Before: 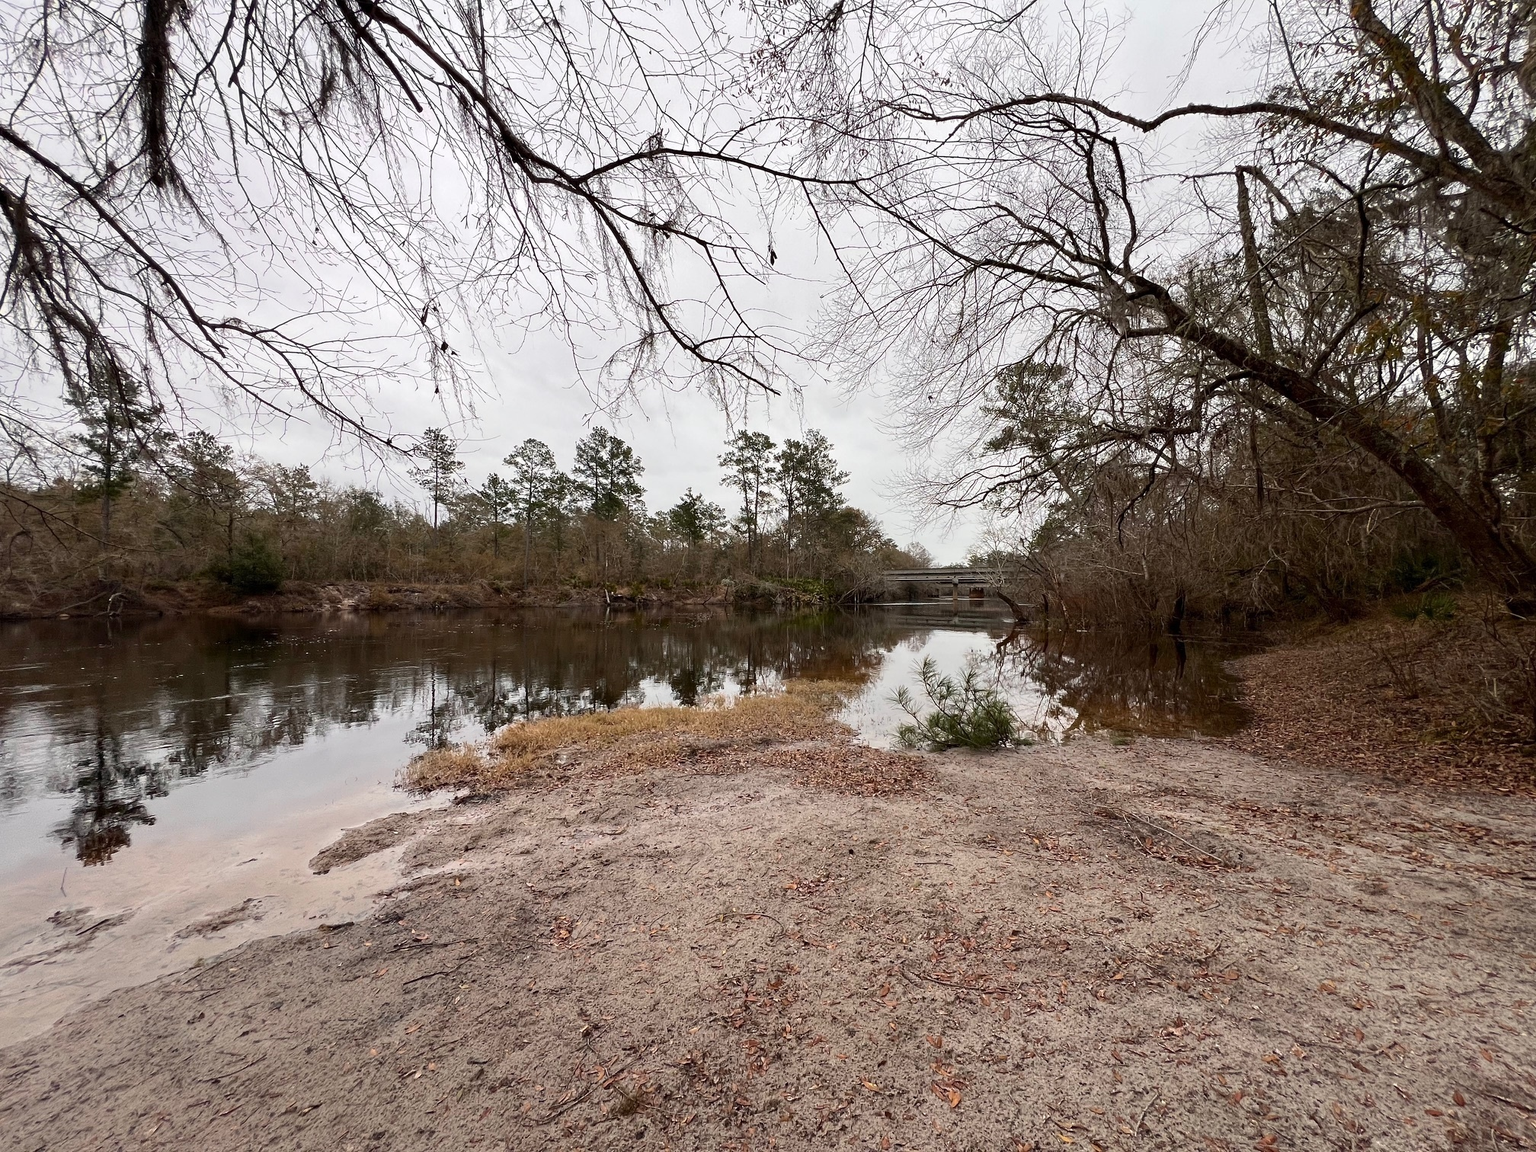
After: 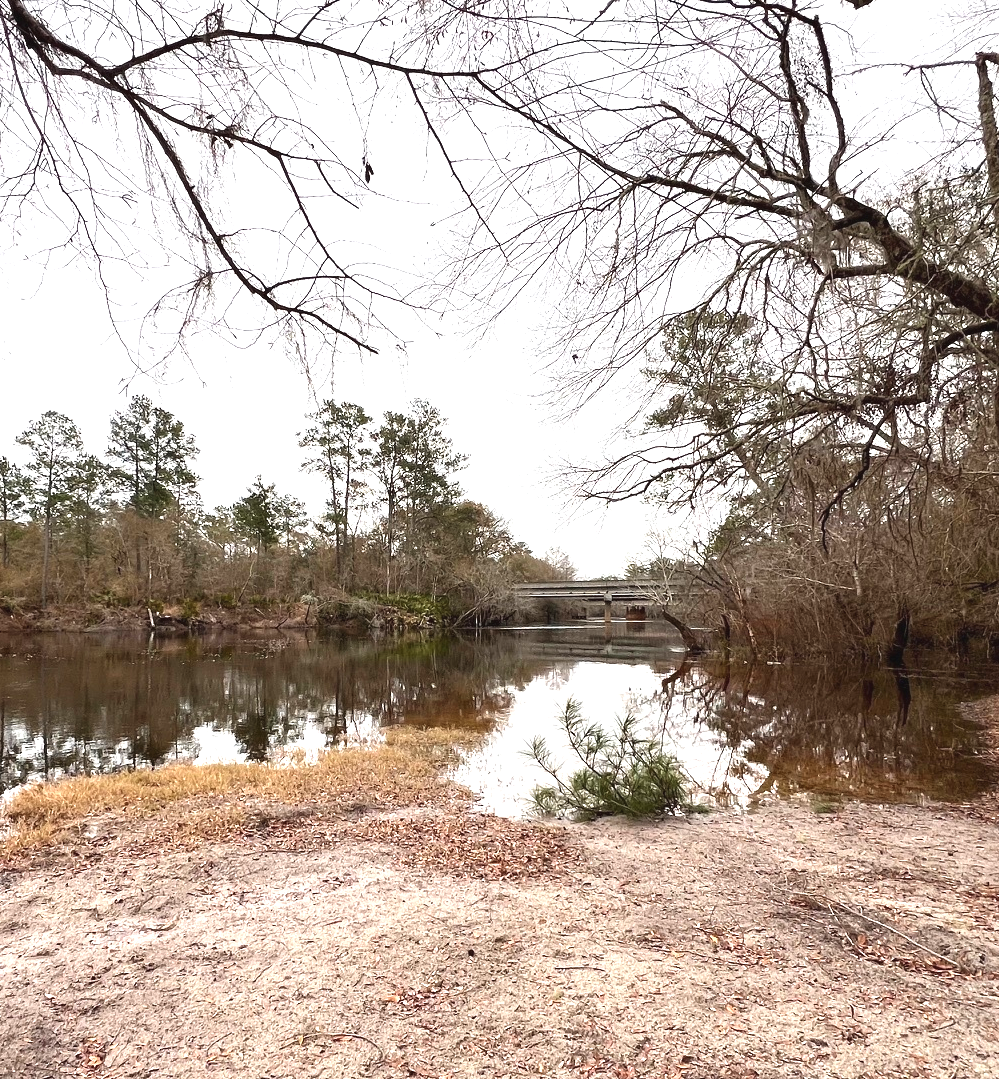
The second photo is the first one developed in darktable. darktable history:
exposure: black level correction -0.002, exposure 1.115 EV, compensate highlight preservation false
crop: left 32.075%, top 10.976%, right 18.355%, bottom 17.596%
